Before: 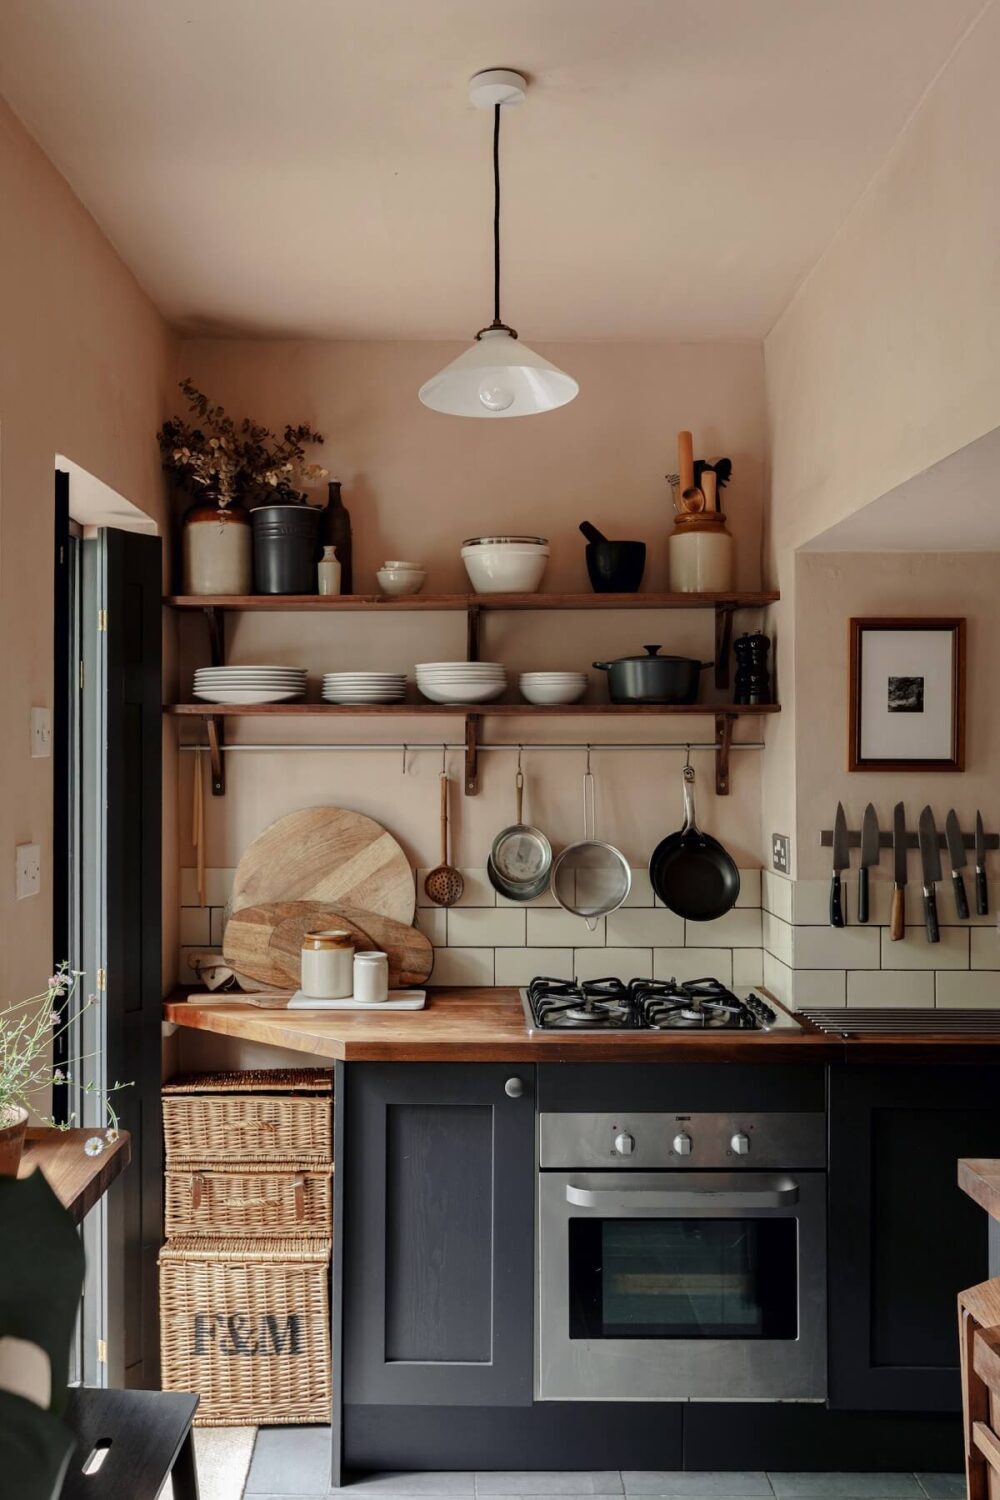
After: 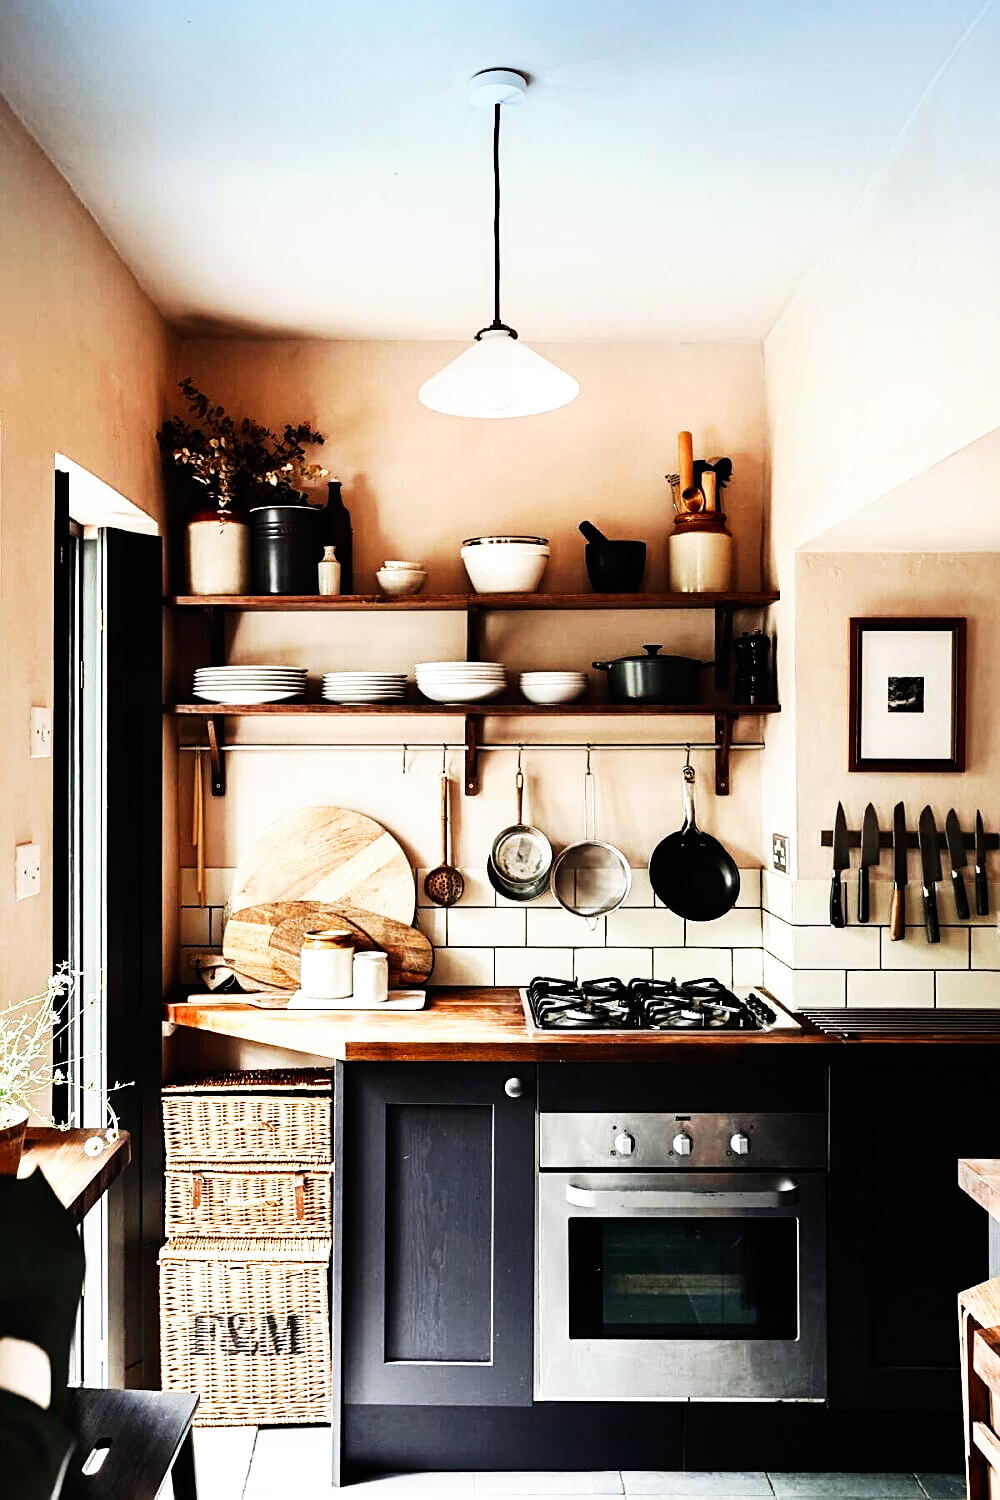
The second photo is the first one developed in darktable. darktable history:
white balance: emerald 1
sharpen: on, module defaults
base curve: curves: ch0 [(0, 0) (0.007, 0.004) (0.027, 0.03) (0.046, 0.07) (0.207, 0.54) (0.442, 0.872) (0.673, 0.972) (1, 1)], preserve colors none
graduated density: density 2.02 EV, hardness 44%, rotation 0.374°, offset 8.21, hue 208.8°, saturation 97%
tone equalizer: -8 EV -1.08 EV, -7 EV -1.01 EV, -6 EV -0.867 EV, -5 EV -0.578 EV, -3 EV 0.578 EV, -2 EV 0.867 EV, -1 EV 1.01 EV, +0 EV 1.08 EV, edges refinement/feathering 500, mask exposure compensation -1.57 EV, preserve details no
